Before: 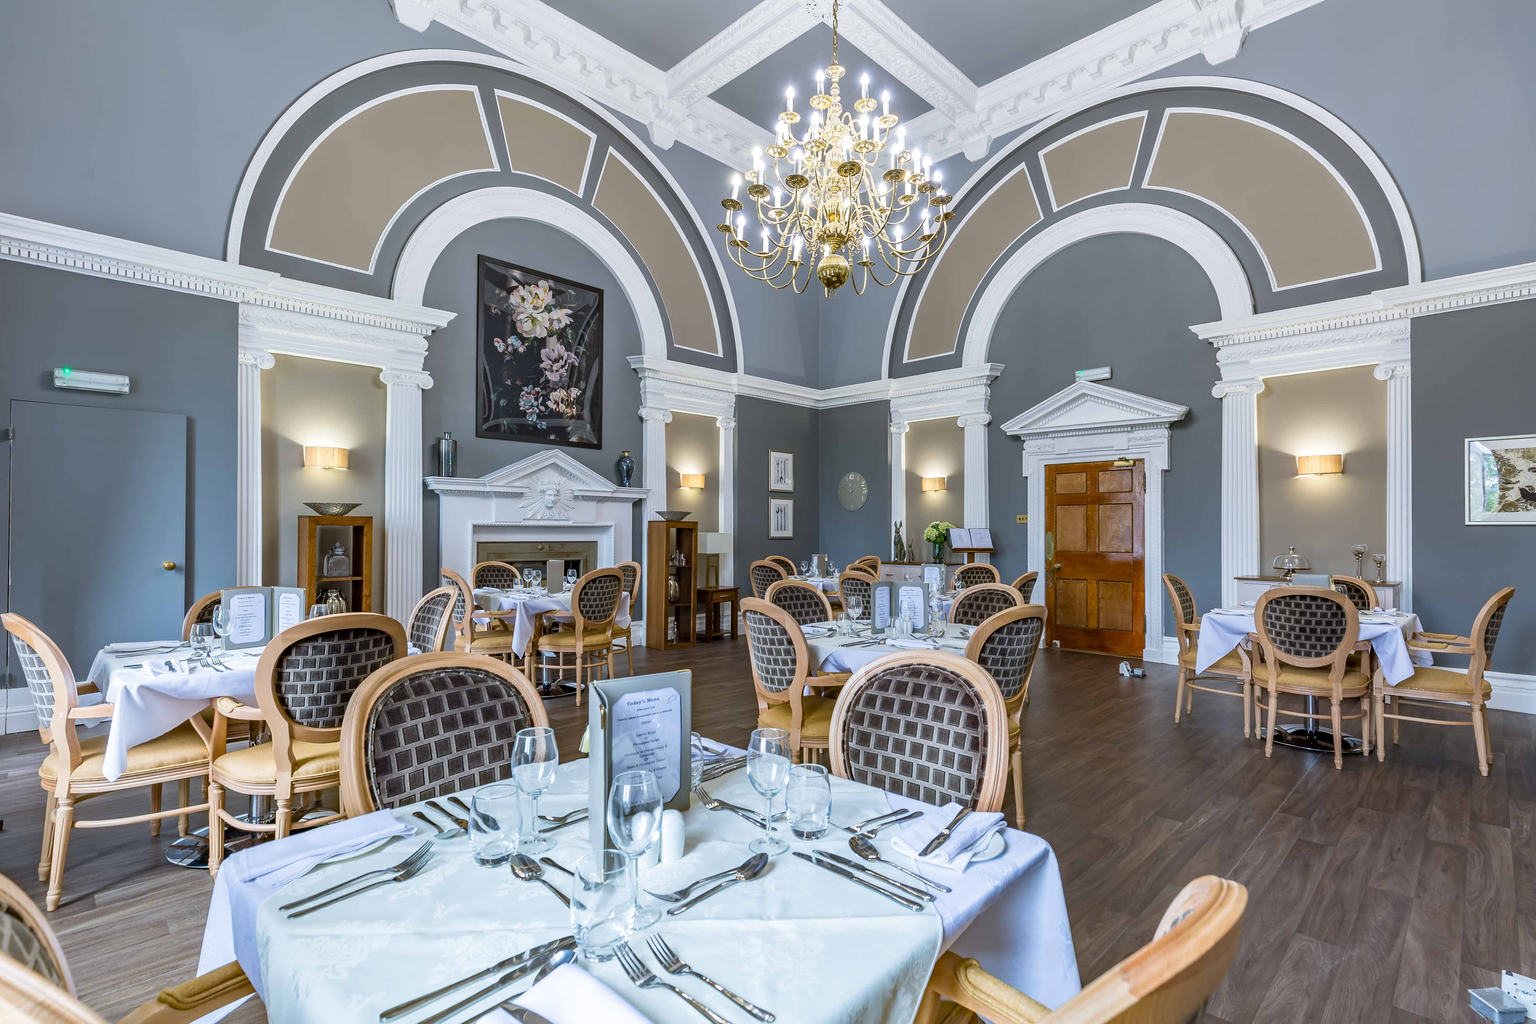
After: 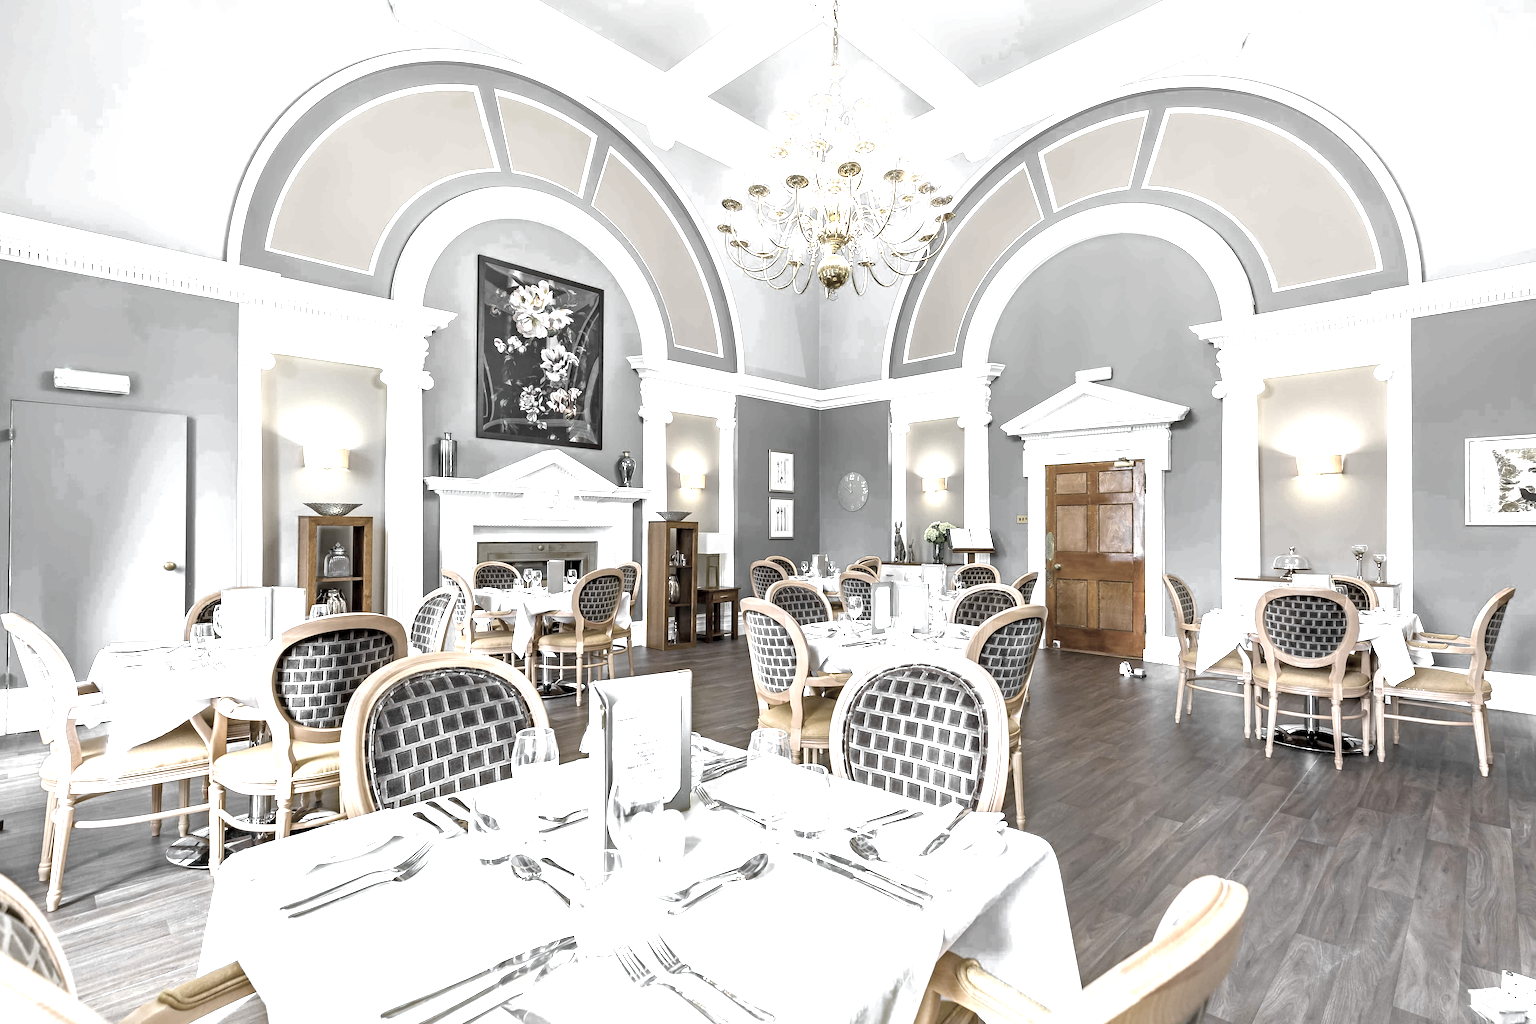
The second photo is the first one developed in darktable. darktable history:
color zones: curves: ch0 [(0, 0.613) (0.01, 0.613) (0.245, 0.448) (0.498, 0.529) (0.642, 0.665) (0.879, 0.777) (0.99, 0.613)]; ch1 [(0, 0.035) (0.121, 0.189) (0.259, 0.197) (0.415, 0.061) (0.589, 0.022) (0.732, 0.022) (0.857, 0.026) (0.991, 0.053)]
exposure: black level correction 0.001, exposure 1.398 EV, compensate exposure bias true, compensate highlight preservation false
